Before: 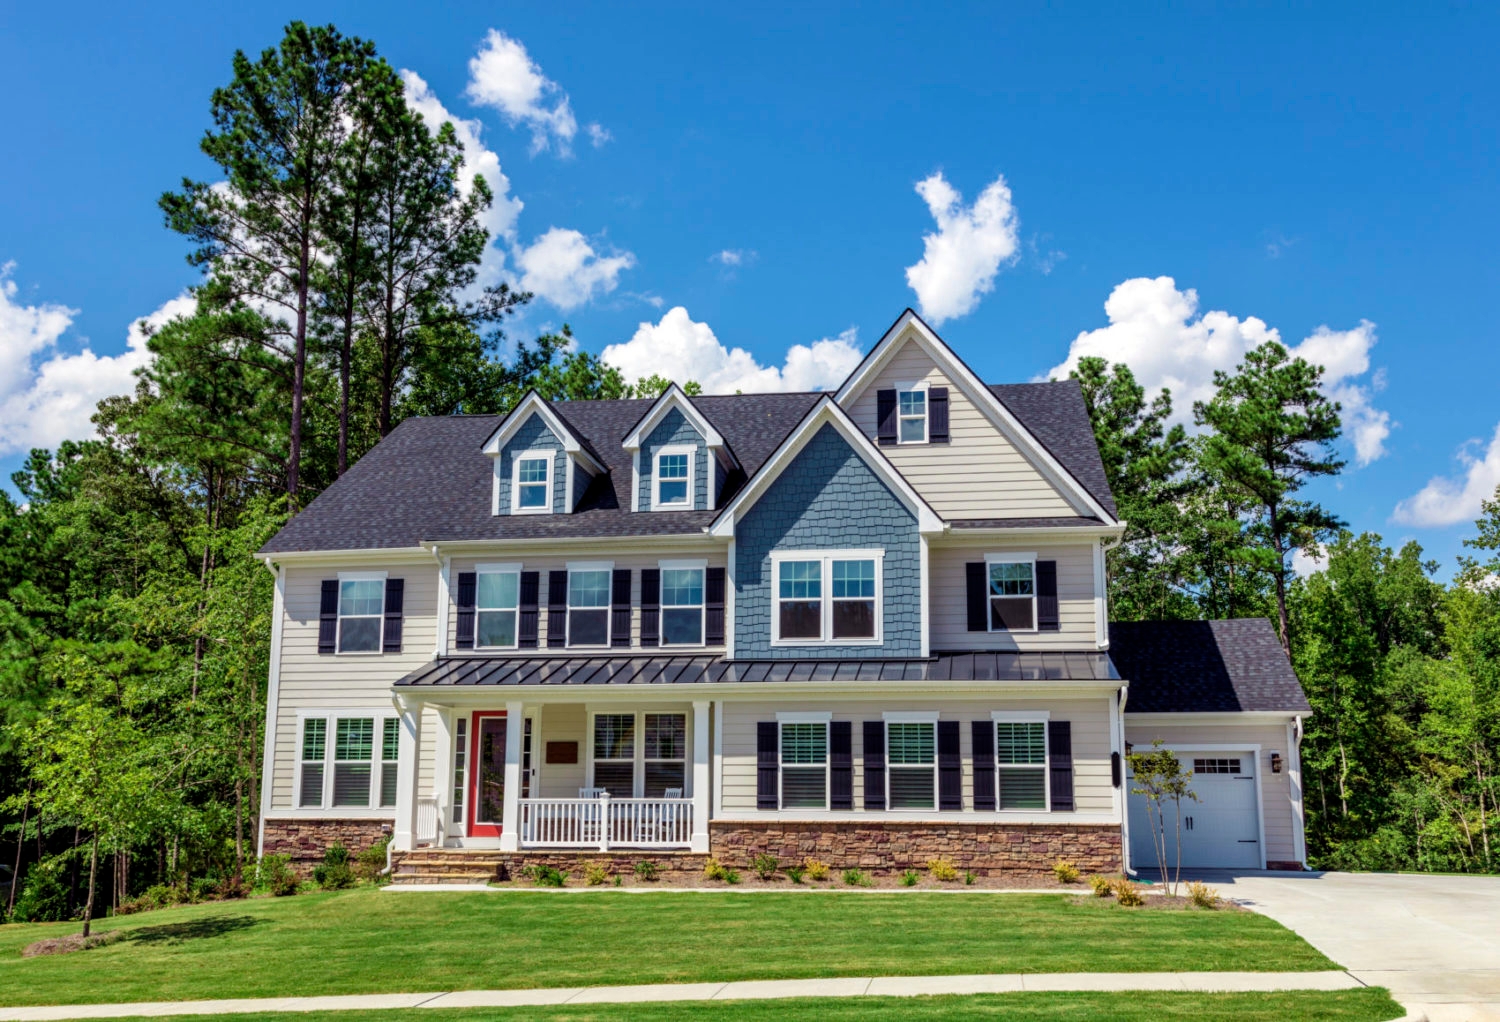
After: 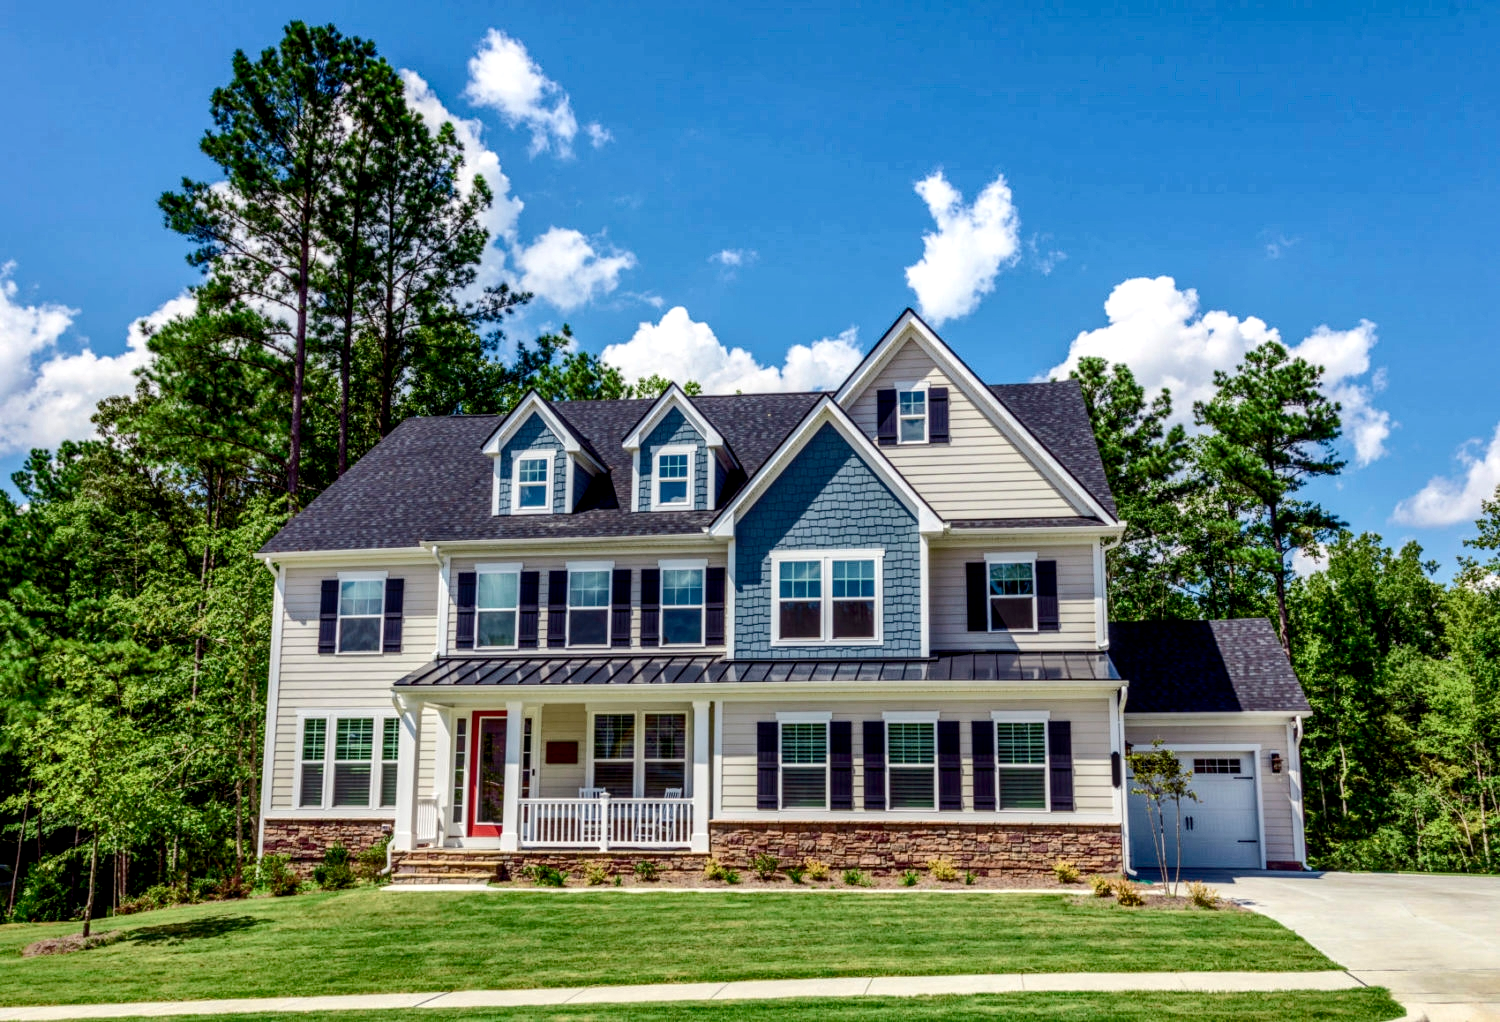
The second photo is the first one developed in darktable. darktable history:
local contrast: detail 130%
shadows and highlights: shadows 39.8, highlights -59.78
contrast brightness saturation: contrast 0.285
color balance rgb: perceptual saturation grading › global saturation -0.089%, perceptual saturation grading › highlights -19.746%, perceptual saturation grading › shadows 20.223%, global vibrance 10.939%
